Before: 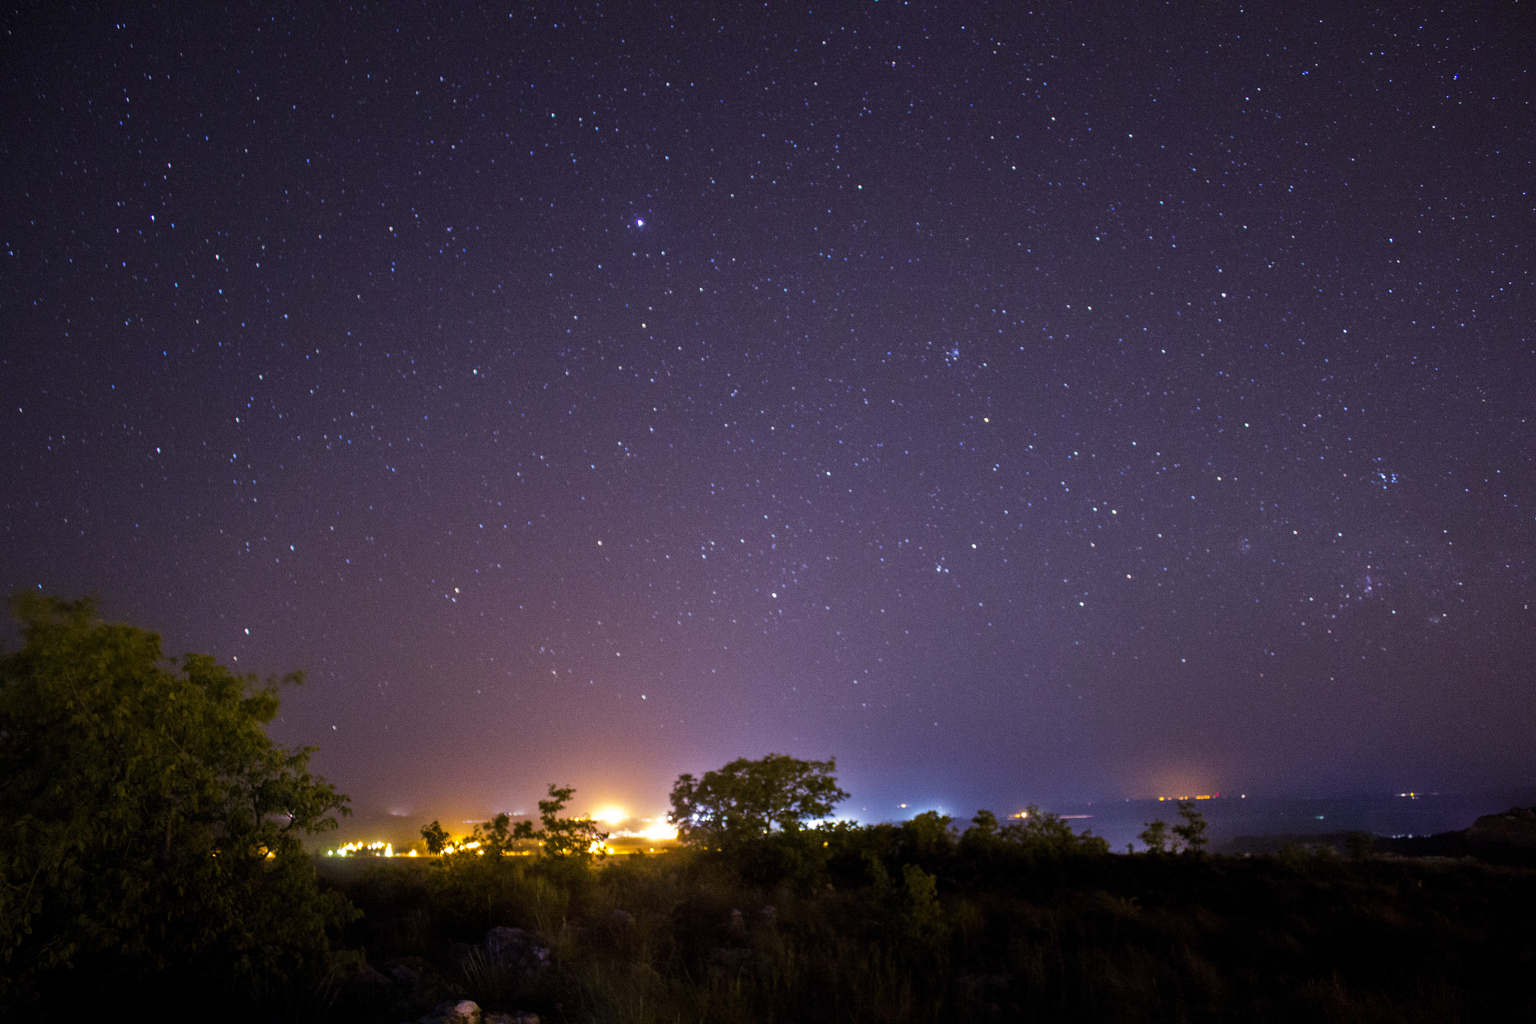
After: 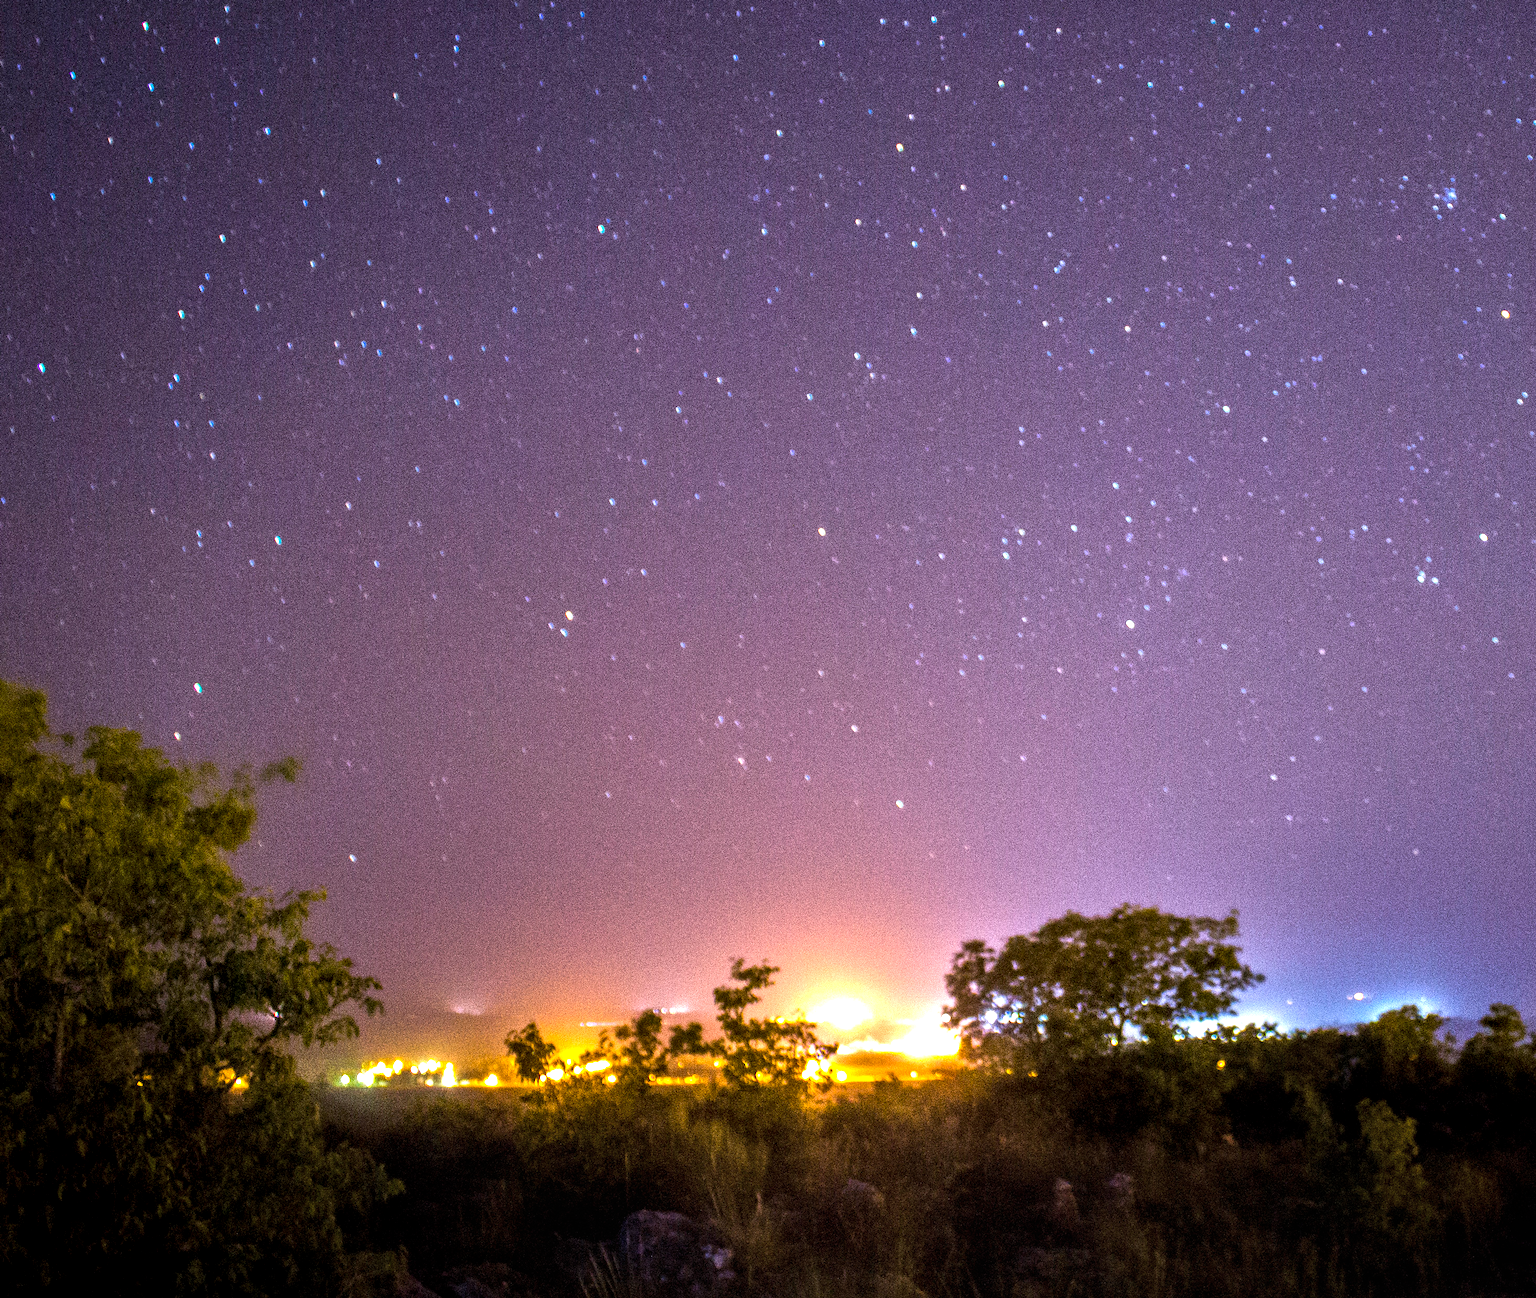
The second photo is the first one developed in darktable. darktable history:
exposure: black level correction 0, exposure 1.001 EV, compensate highlight preservation false
crop: left 8.807%, top 23.68%, right 34.629%, bottom 4.61%
local contrast: on, module defaults
